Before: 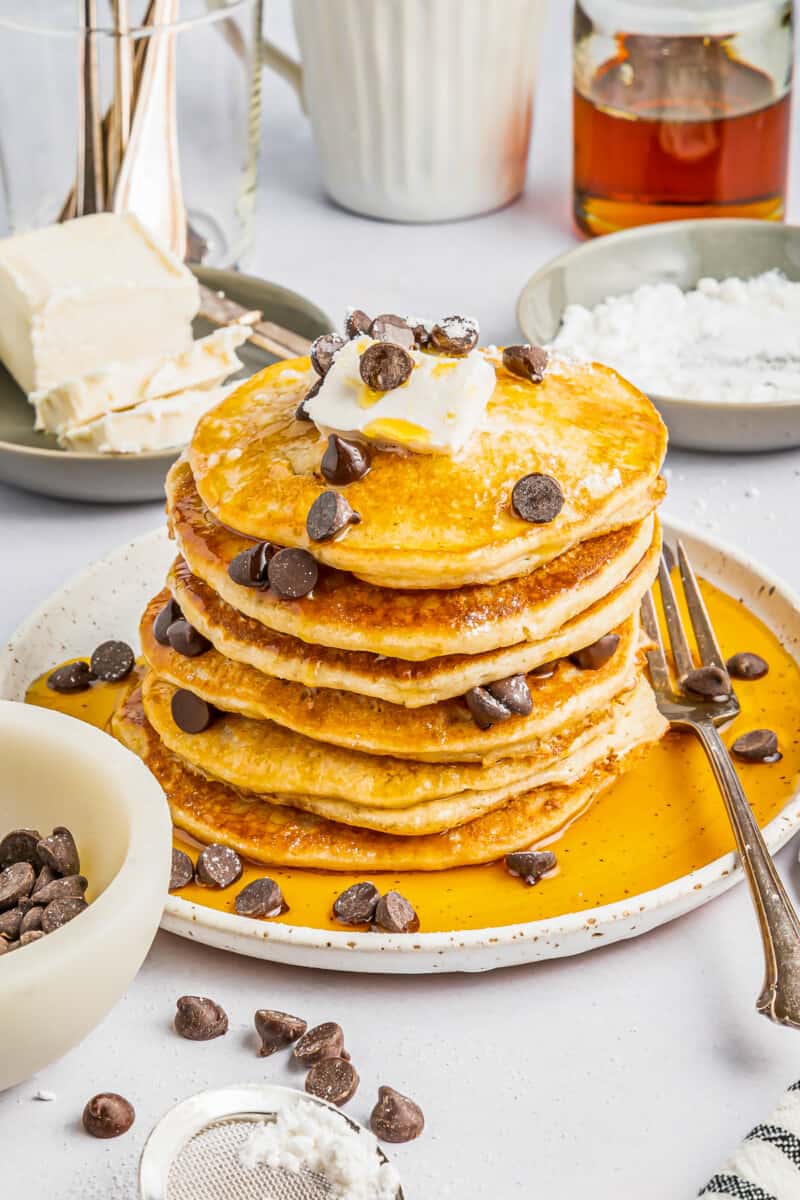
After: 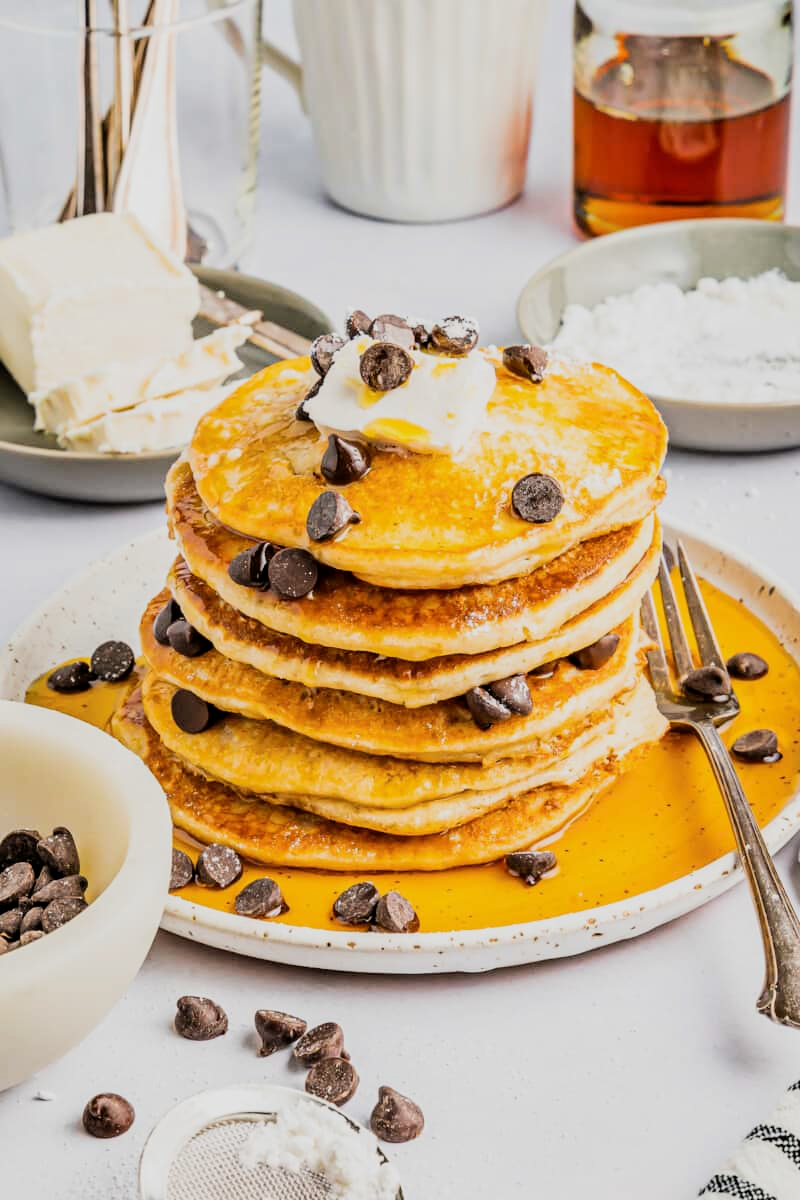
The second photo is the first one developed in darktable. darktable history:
filmic rgb: black relative exposure -5.05 EV, white relative exposure 3.99 EV, hardness 2.88, contrast 1.299, highlights saturation mix -29.62%
